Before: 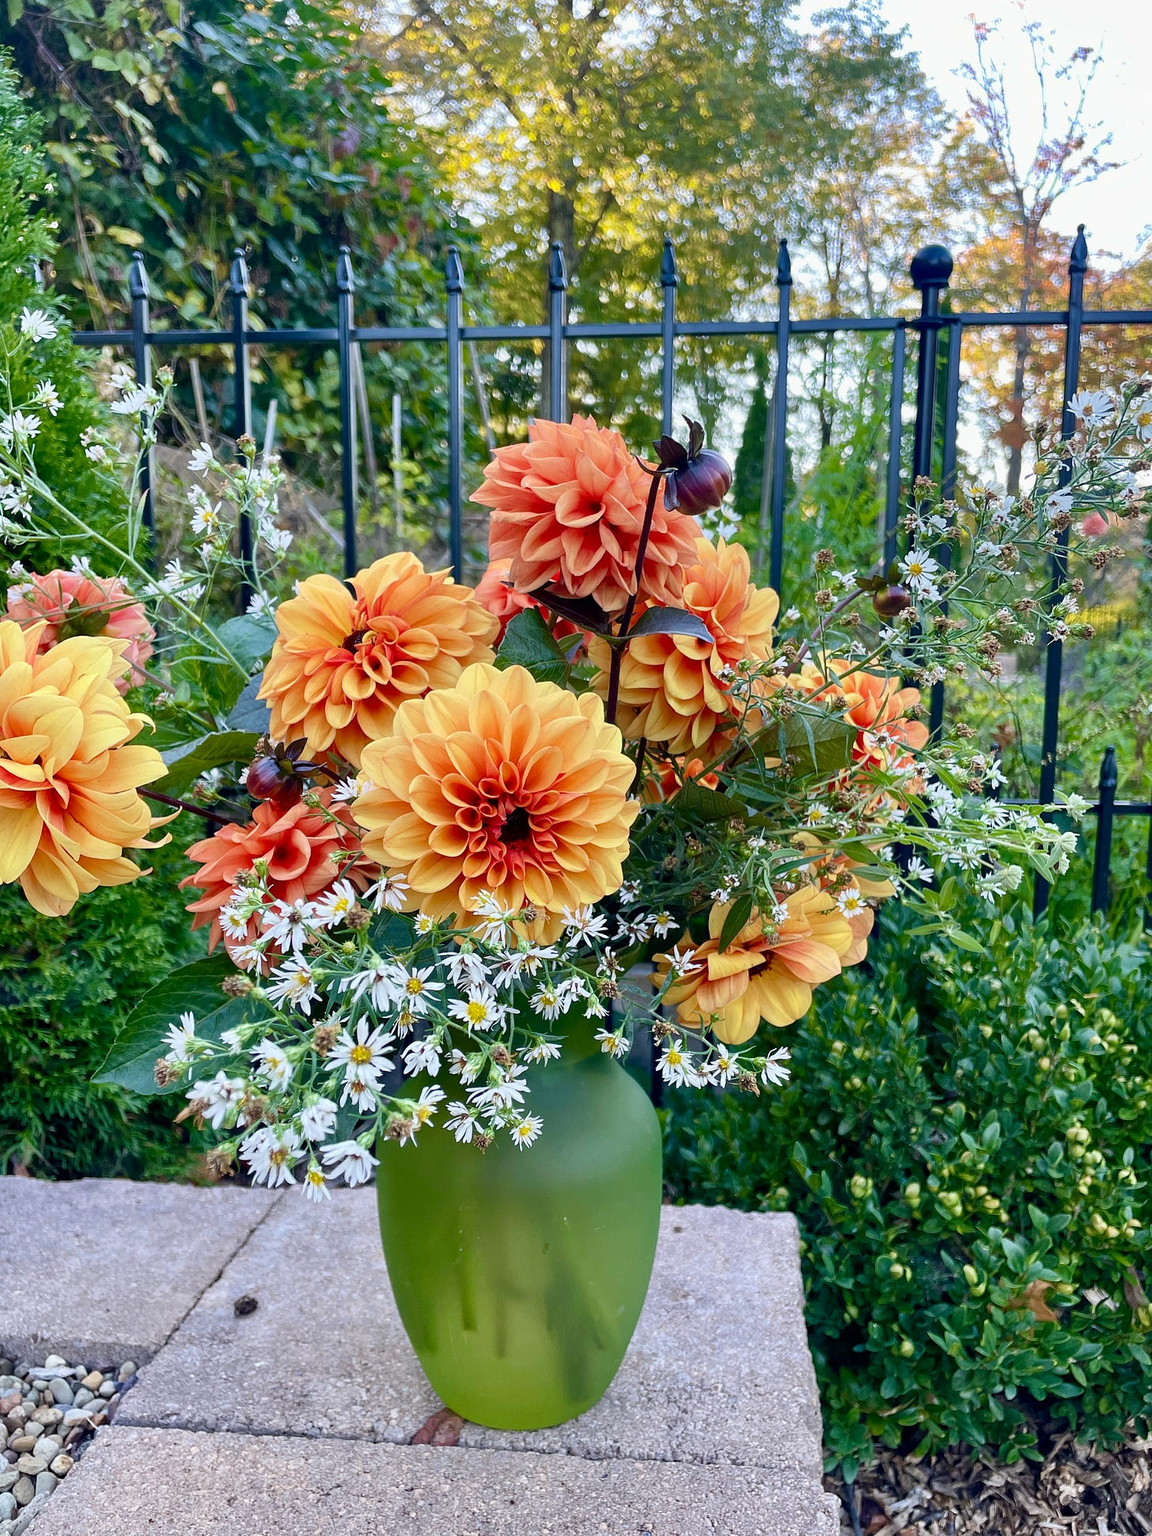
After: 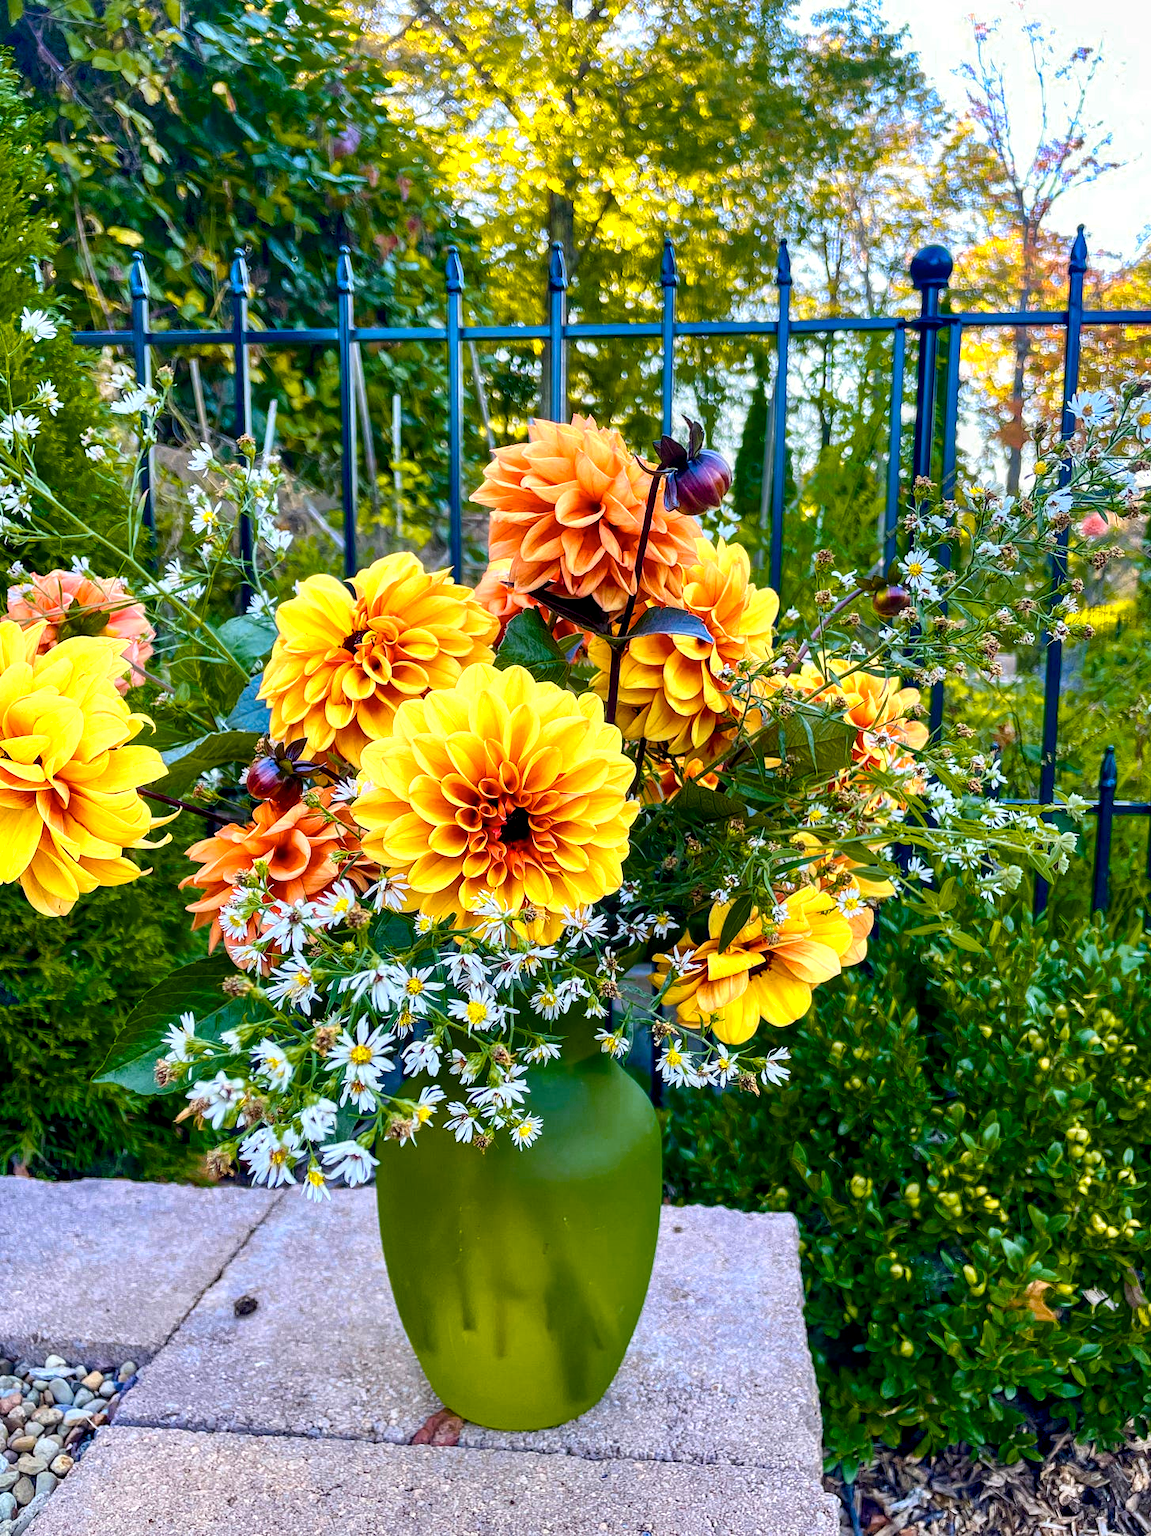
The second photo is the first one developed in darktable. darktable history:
local contrast: detail 130%
color balance rgb: linear chroma grading › global chroma 15%, perceptual saturation grading › global saturation 30%
color zones: curves: ch0 [(0.099, 0.624) (0.257, 0.596) (0.384, 0.376) (0.529, 0.492) (0.697, 0.564) (0.768, 0.532) (0.908, 0.644)]; ch1 [(0.112, 0.564) (0.254, 0.612) (0.432, 0.676) (0.592, 0.456) (0.743, 0.684) (0.888, 0.536)]; ch2 [(0.25, 0.5) (0.469, 0.36) (0.75, 0.5)]
